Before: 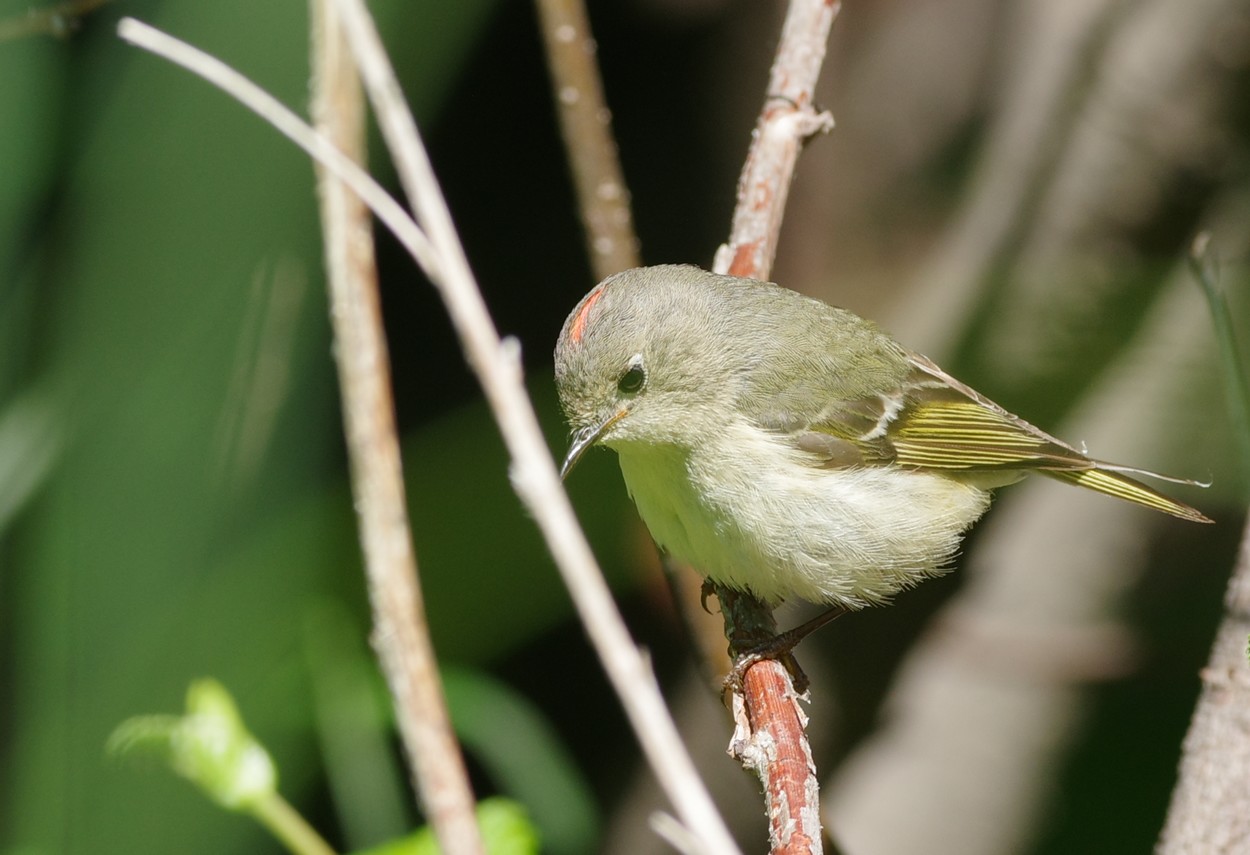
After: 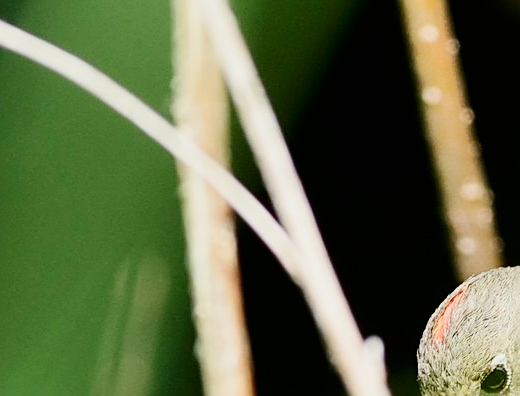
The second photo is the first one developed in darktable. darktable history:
crop and rotate: left 10.969%, top 0.116%, right 47.388%, bottom 53.472%
sharpen: radius 2.539, amount 0.64
shadows and highlights: low approximation 0.01, soften with gaussian
exposure: black level correction 0, exposure 0.704 EV, compensate highlight preservation false
contrast brightness saturation: contrast 0.214, brightness -0.101, saturation 0.21
filmic rgb: black relative exposure -7.65 EV, white relative exposure 4.56 EV, threshold 2.94 EV, hardness 3.61, enable highlight reconstruction true
